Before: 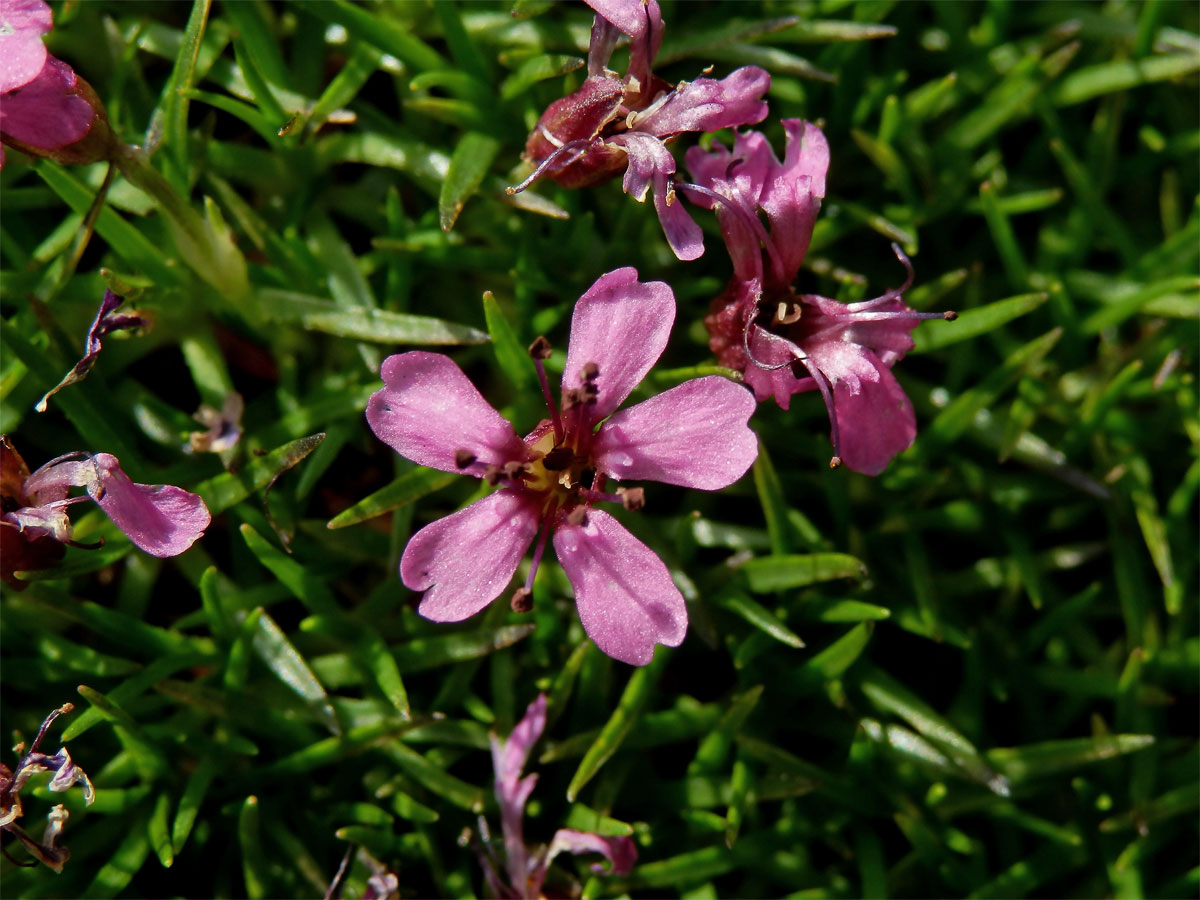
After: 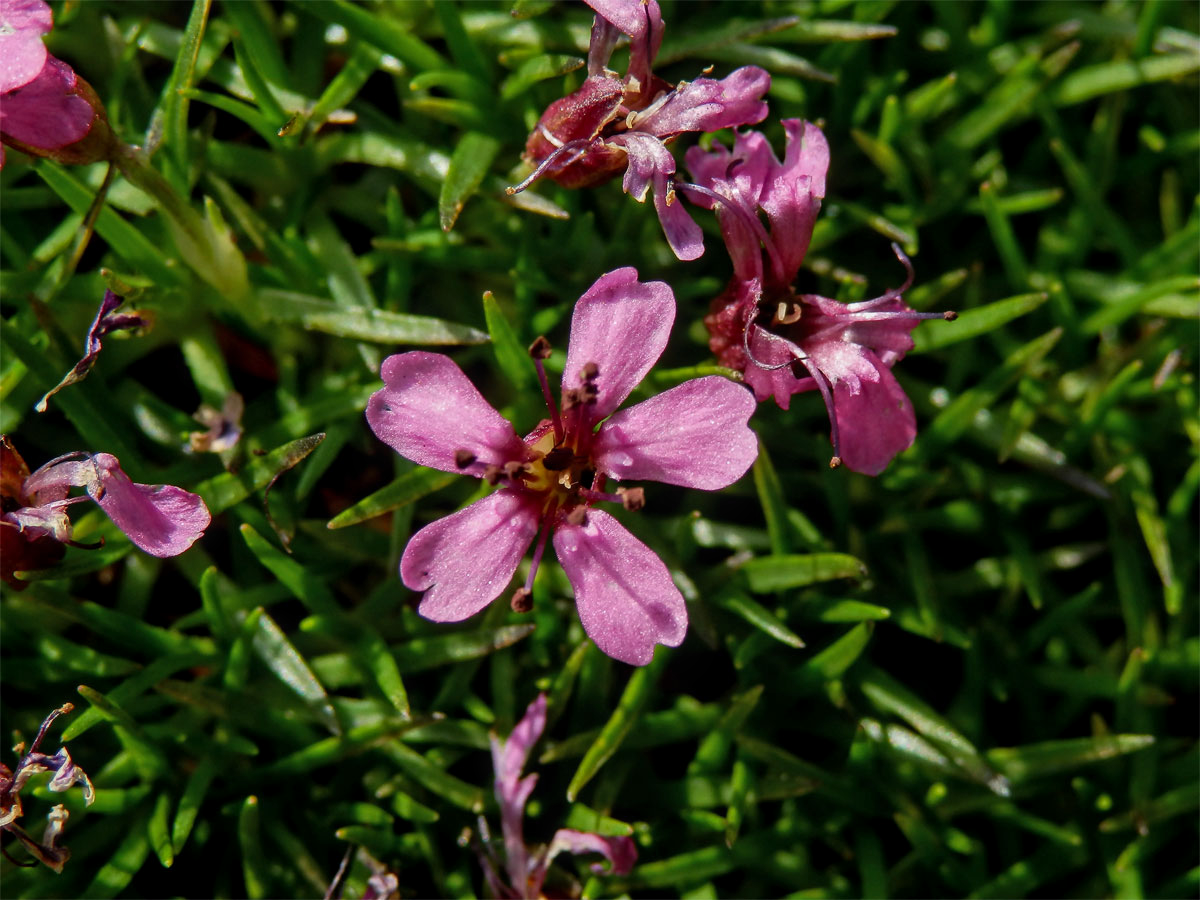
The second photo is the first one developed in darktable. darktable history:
local contrast: detail 114%
color zones: curves: ch1 [(0, 0.525) (0.143, 0.556) (0.286, 0.52) (0.429, 0.5) (0.571, 0.5) (0.714, 0.5) (0.857, 0.503) (1, 0.525)]
